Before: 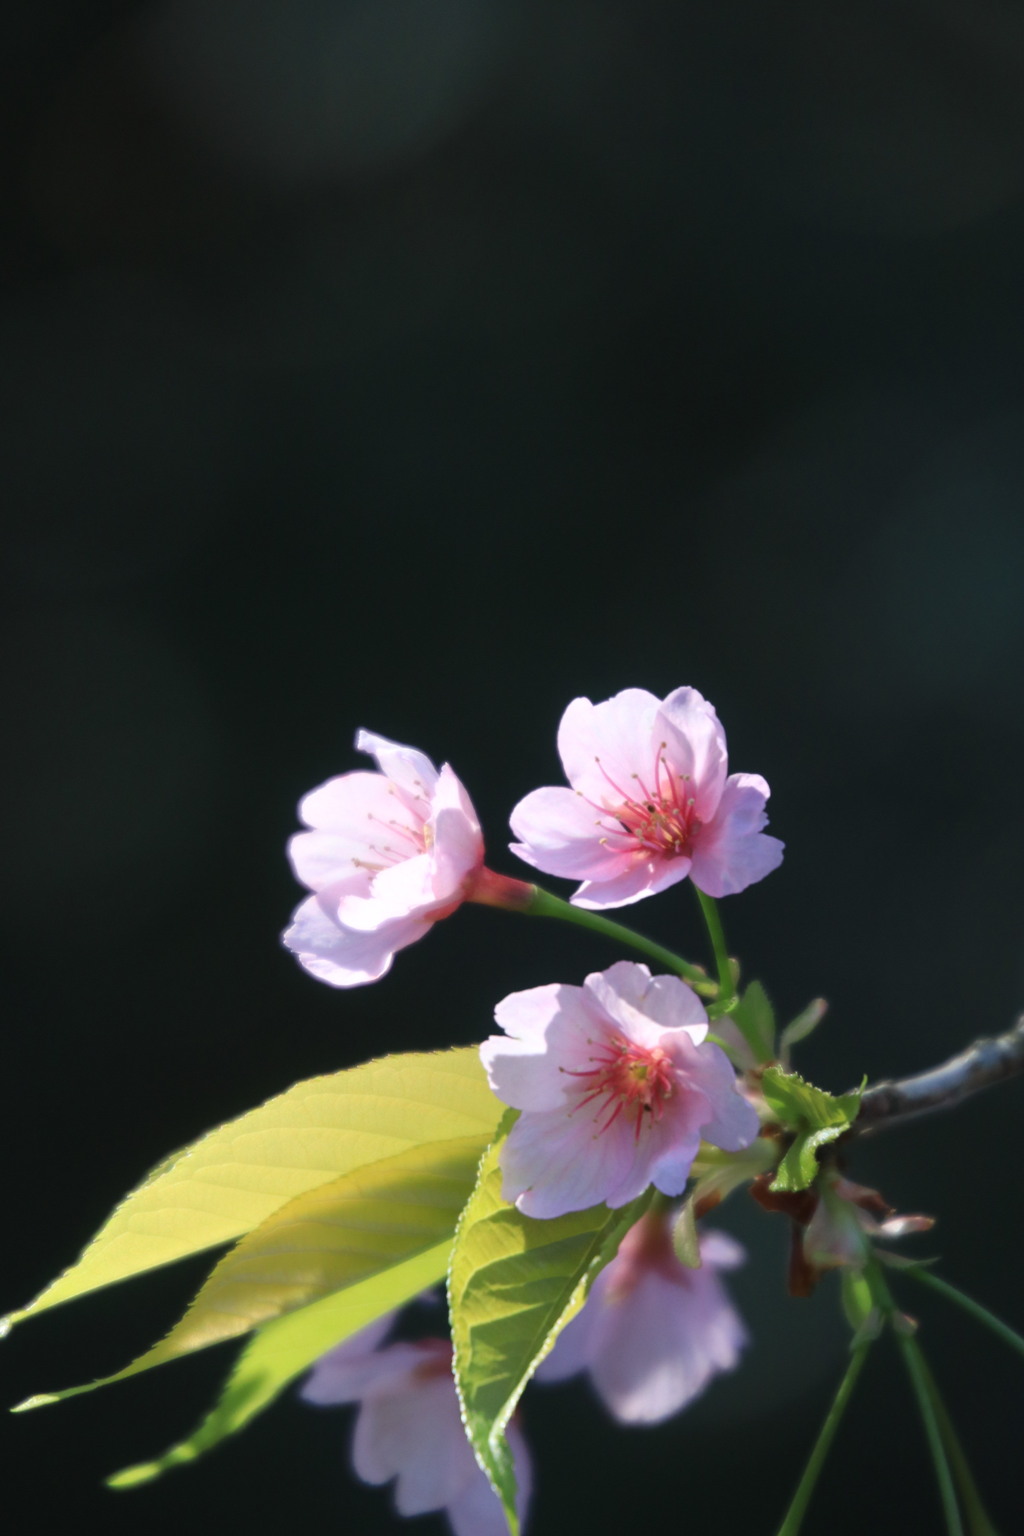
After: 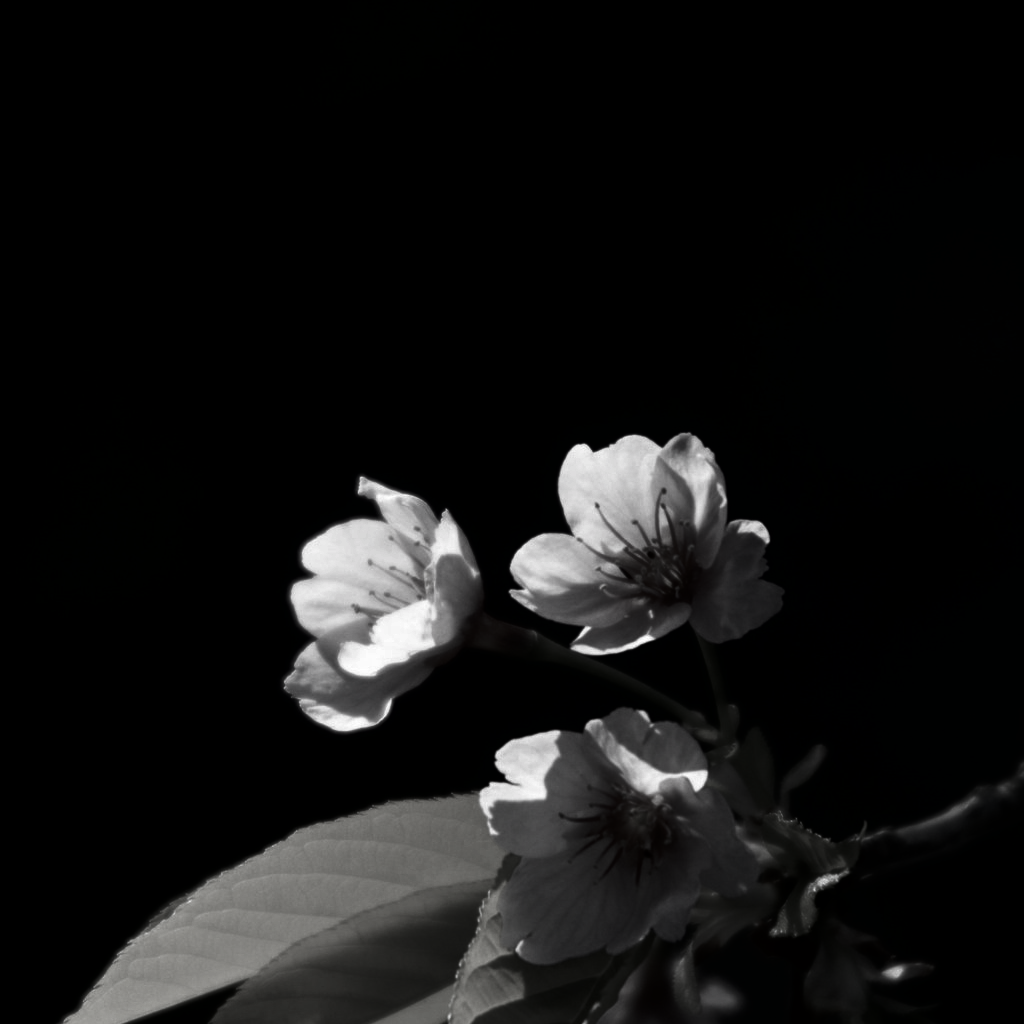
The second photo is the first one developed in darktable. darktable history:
color balance rgb: linear chroma grading › global chroma 41.666%, perceptual saturation grading › global saturation 9.747%, global vibrance 15.975%, saturation formula JzAzBz (2021)
contrast brightness saturation: contrast 0.018, brightness -0.996, saturation -0.983
crop: top 16.572%, bottom 16.701%
